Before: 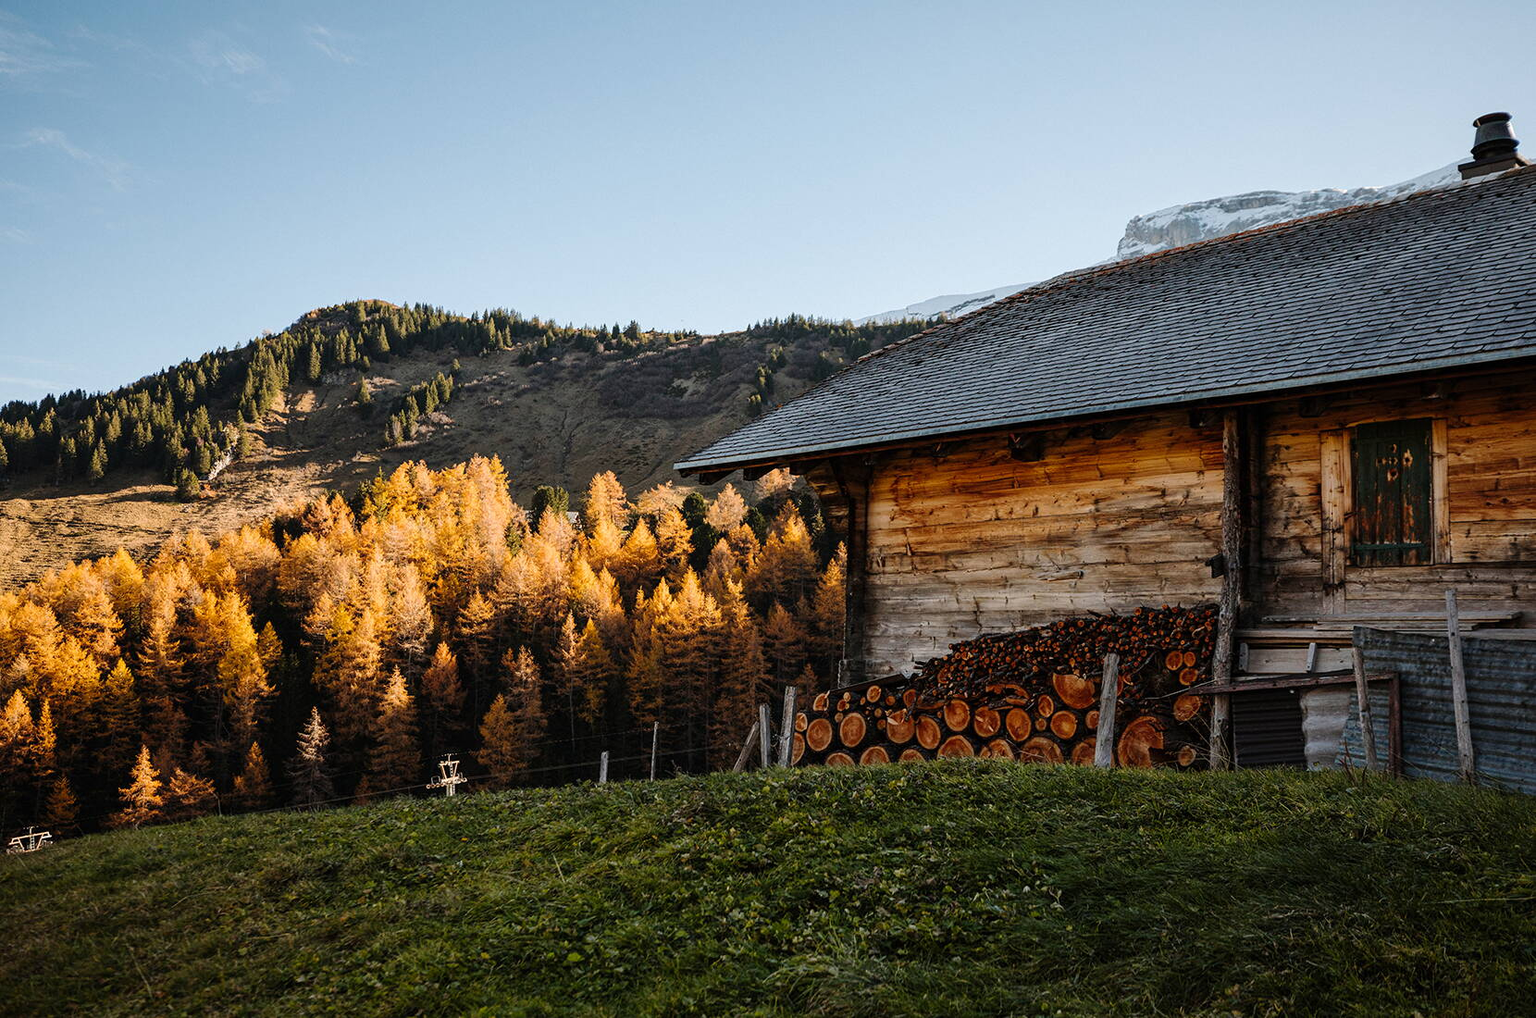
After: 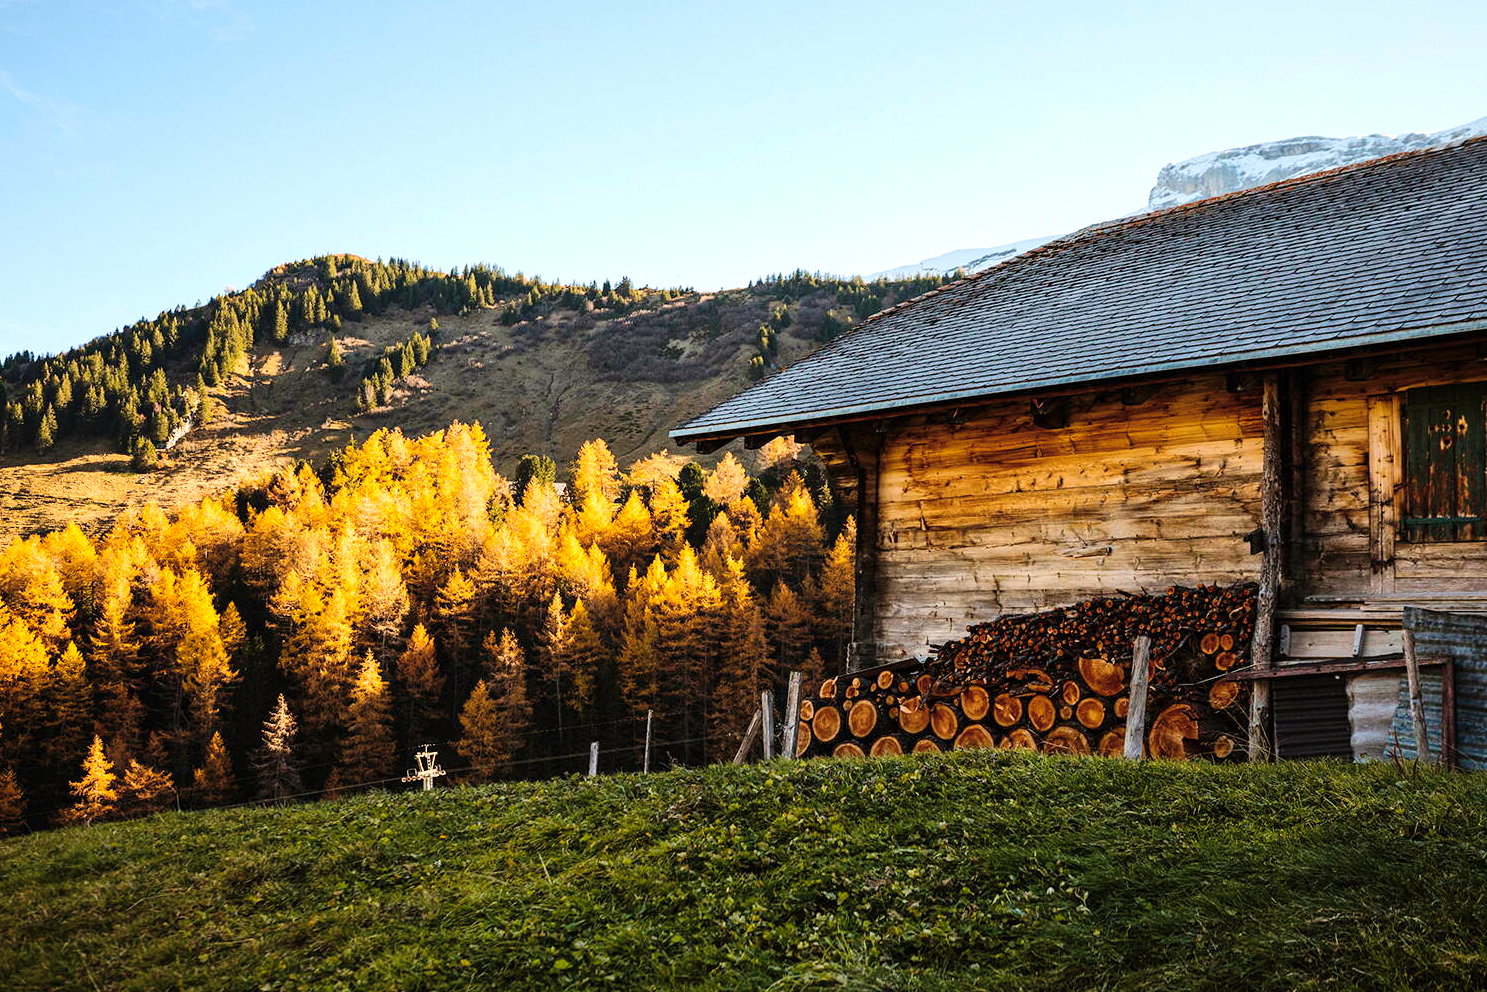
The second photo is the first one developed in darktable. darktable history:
tone curve: curves: ch0 [(0, 0) (0.55, 0.716) (0.841, 0.969)], color space Lab, independent channels, preserve colors none
crop: left 3.599%, top 6.421%, right 6.806%, bottom 3.339%
color balance rgb: power › chroma 0.238%, power › hue 61.58°, perceptual saturation grading › global saturation 29.428%, global vibrance 20%
velvia: on, module defaults
